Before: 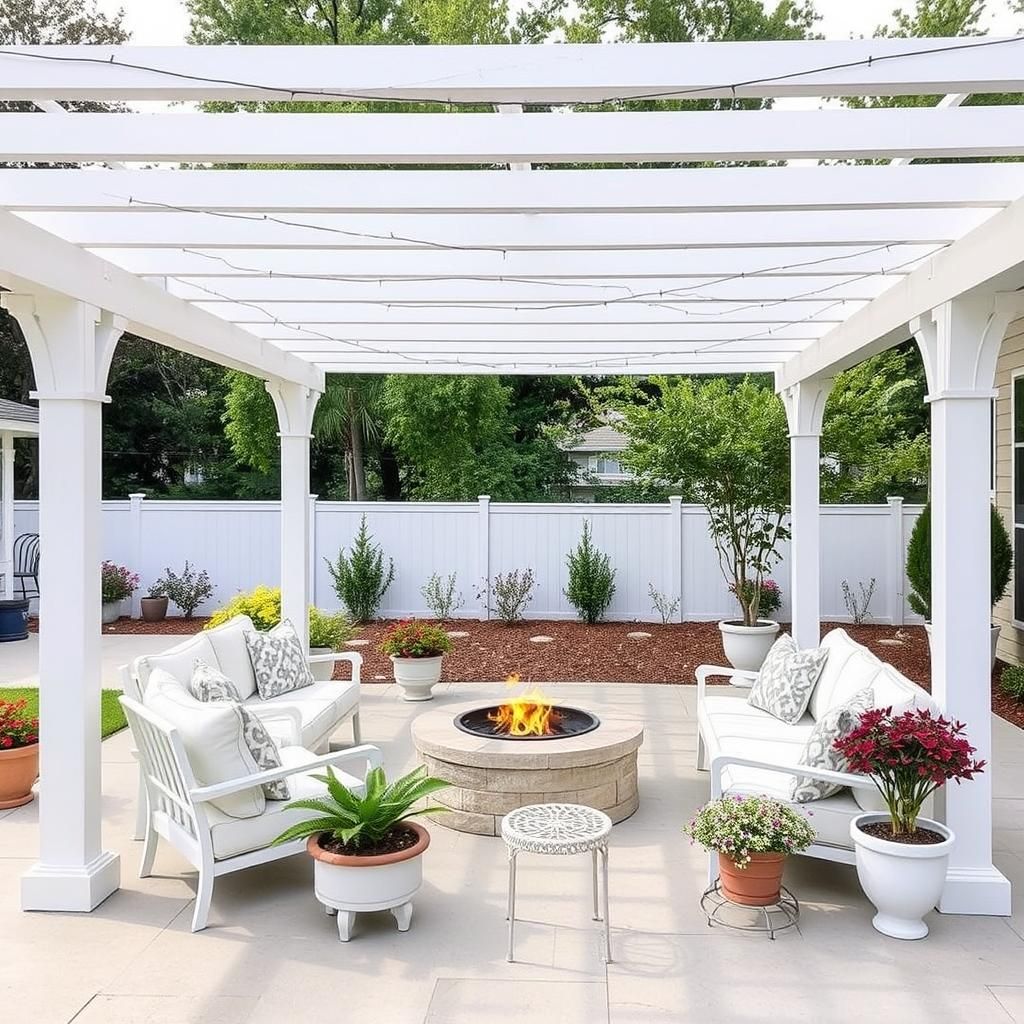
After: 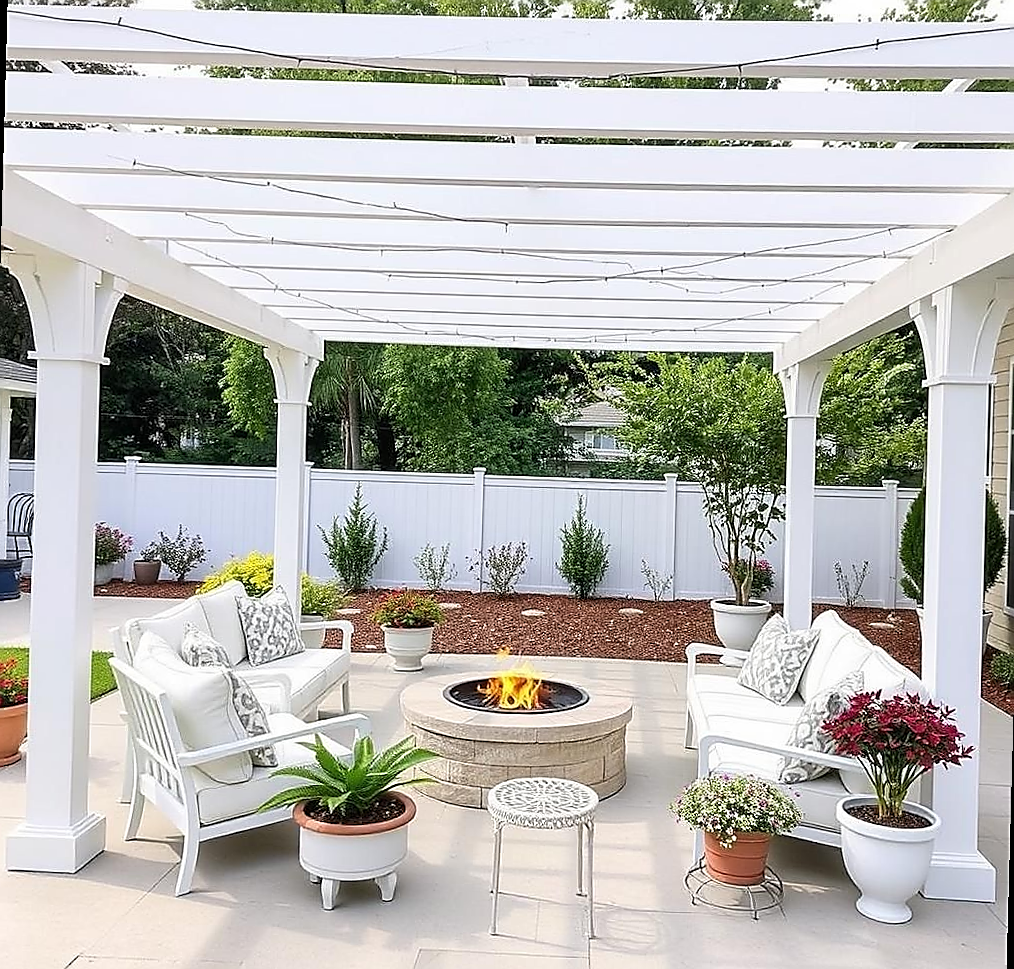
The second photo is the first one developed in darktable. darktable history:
rotate and perspective: rotation 1.57°, crop left 0.018, crop right 0.982, crop top 0.039, crop bottom 0.961
sharpen: radius 1.4, amount 1.25, threshold 0.7
color balance: on, module defaults
